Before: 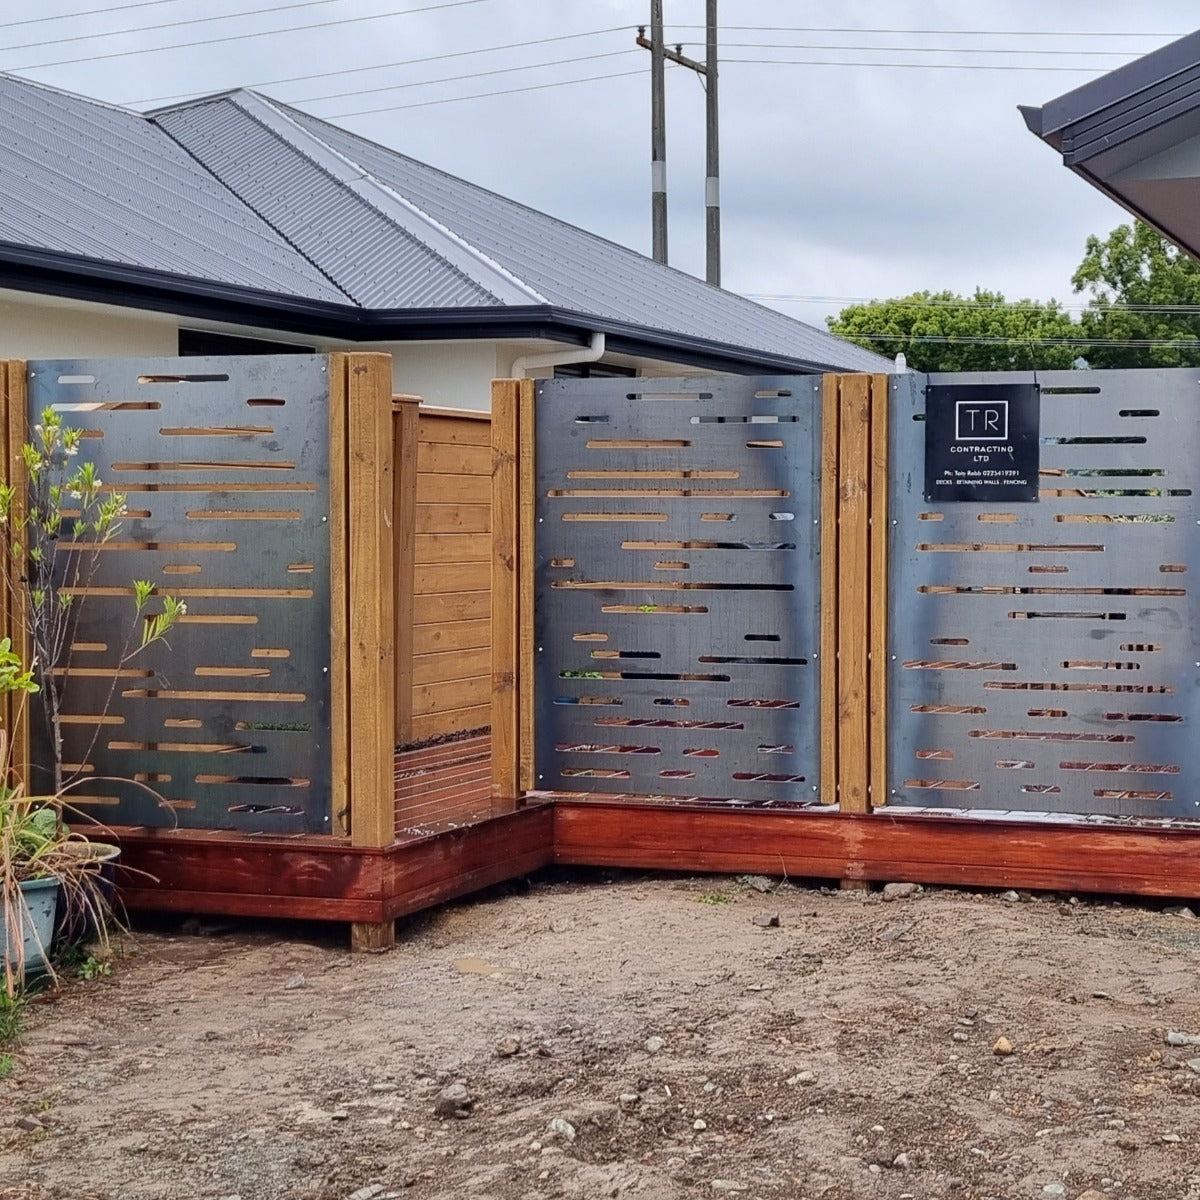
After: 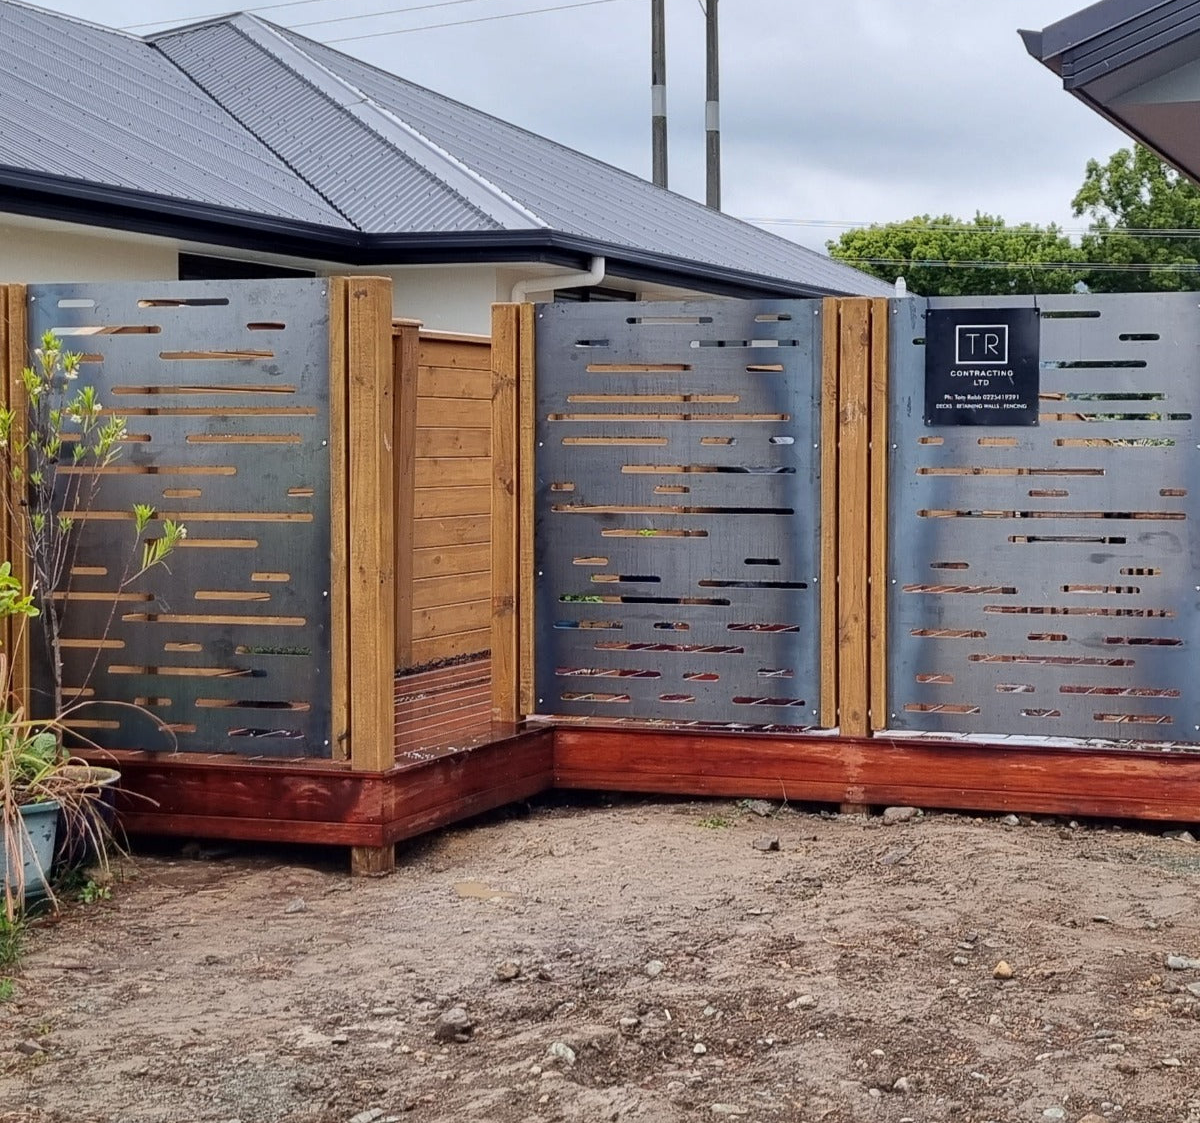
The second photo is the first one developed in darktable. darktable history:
crop and rotate: top 6.407%
local contrast: mode bilateral grid, contrast 10, coarseness 26, detail 111%, midtone range 0.2
